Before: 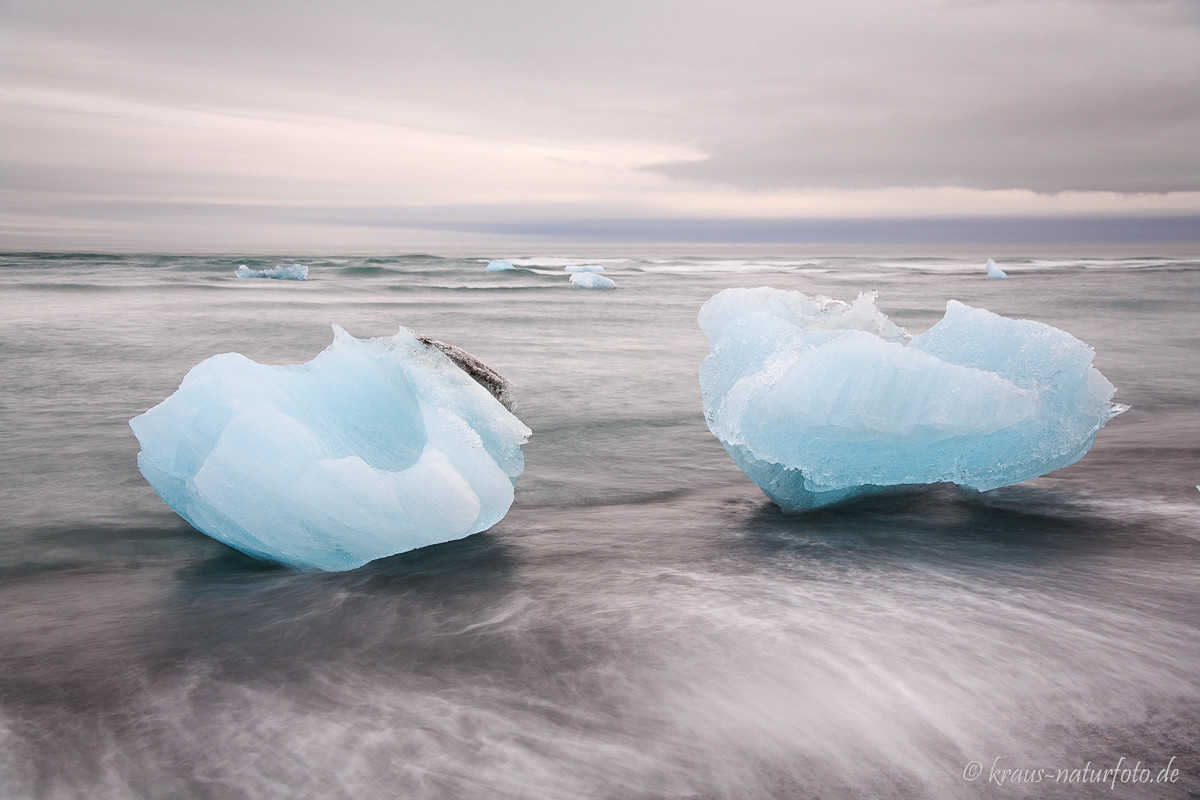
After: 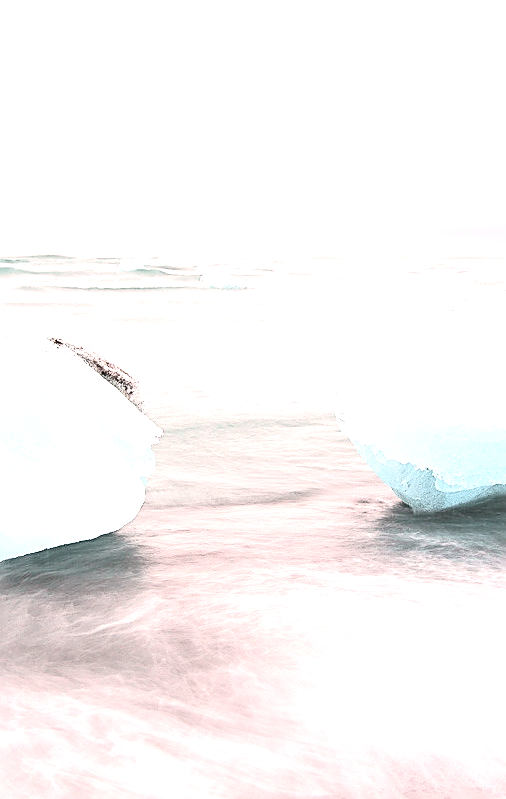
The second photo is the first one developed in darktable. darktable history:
crop: left 30.772%, right 27.021%
exposure: black level correction 0, exposure 1.749 EV, compensate exposure bias true, compensate highlight preservation false
sharpen: on, module defaults
color correction: highlights a* 5.56, highlights b* 5.22, saturation 0.657
tone curve: curves: ch0 [(0, 0.005) (0.103, 0.097) (0.18, 0.22) (0.4, 0.485) (0.5, 0.612) (0.668, 0.787) (0.823, 0.894) (1, 0.971)]; ch1 [(0, 0) (0.172, 0.123) (0.324, 0.253) (0.396, 0.388) (0.478, 0.461) (0.499, 0.498) (0.522, 0.528) (0.609, 0.686) (0.704, 0.818) (1, 1)]; ch2 [(0, 0) (0.411, 0.424) (0.496, 0.501) (0.515, 0.514) (0.555, 0.585) (0.641, 0.69) (1, 1)], color space Lab, independent channels, preserve colors none
